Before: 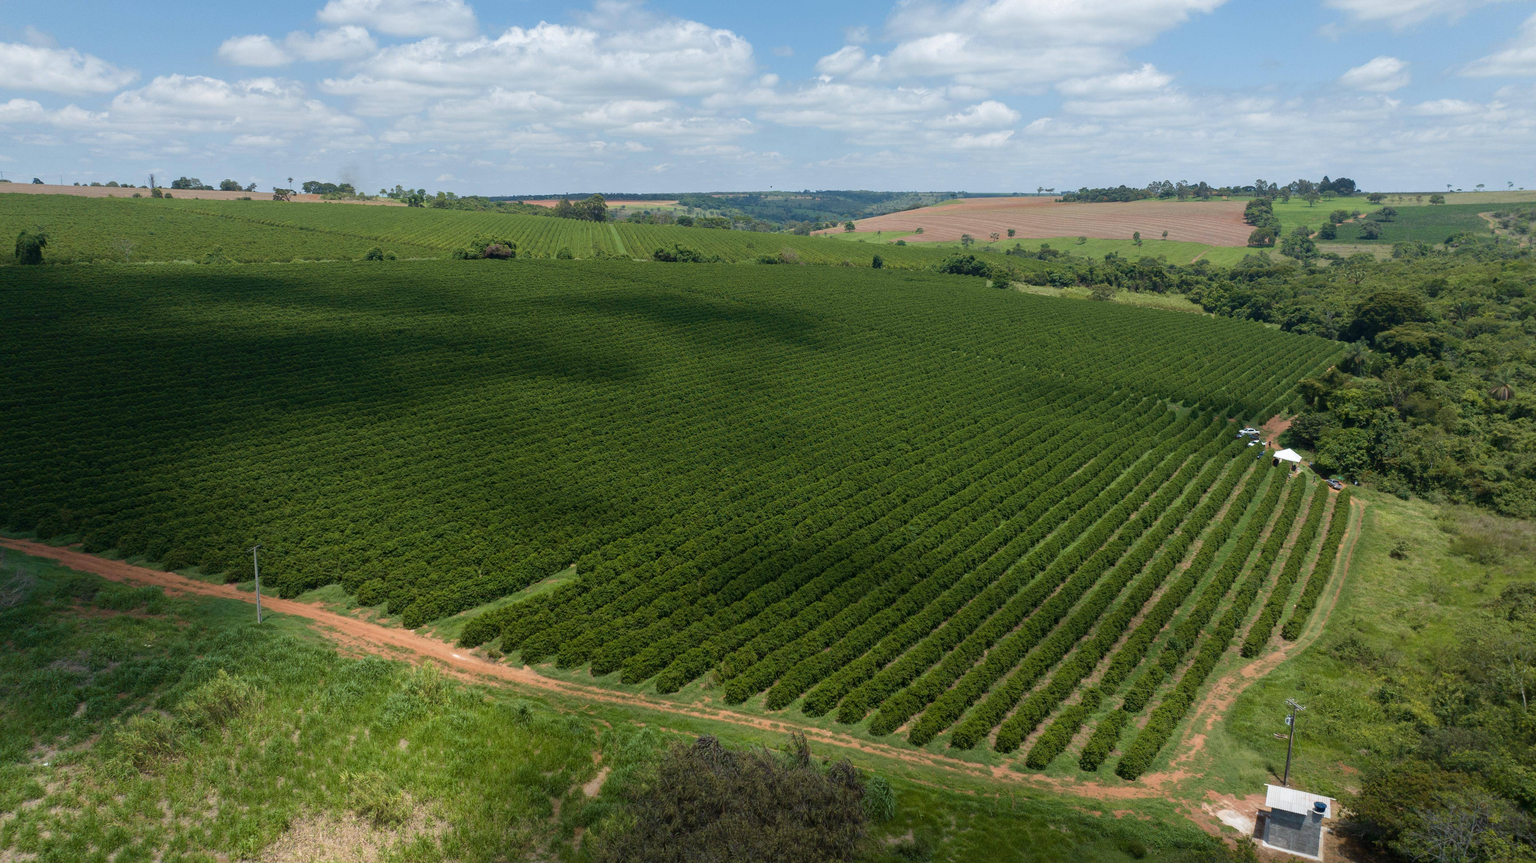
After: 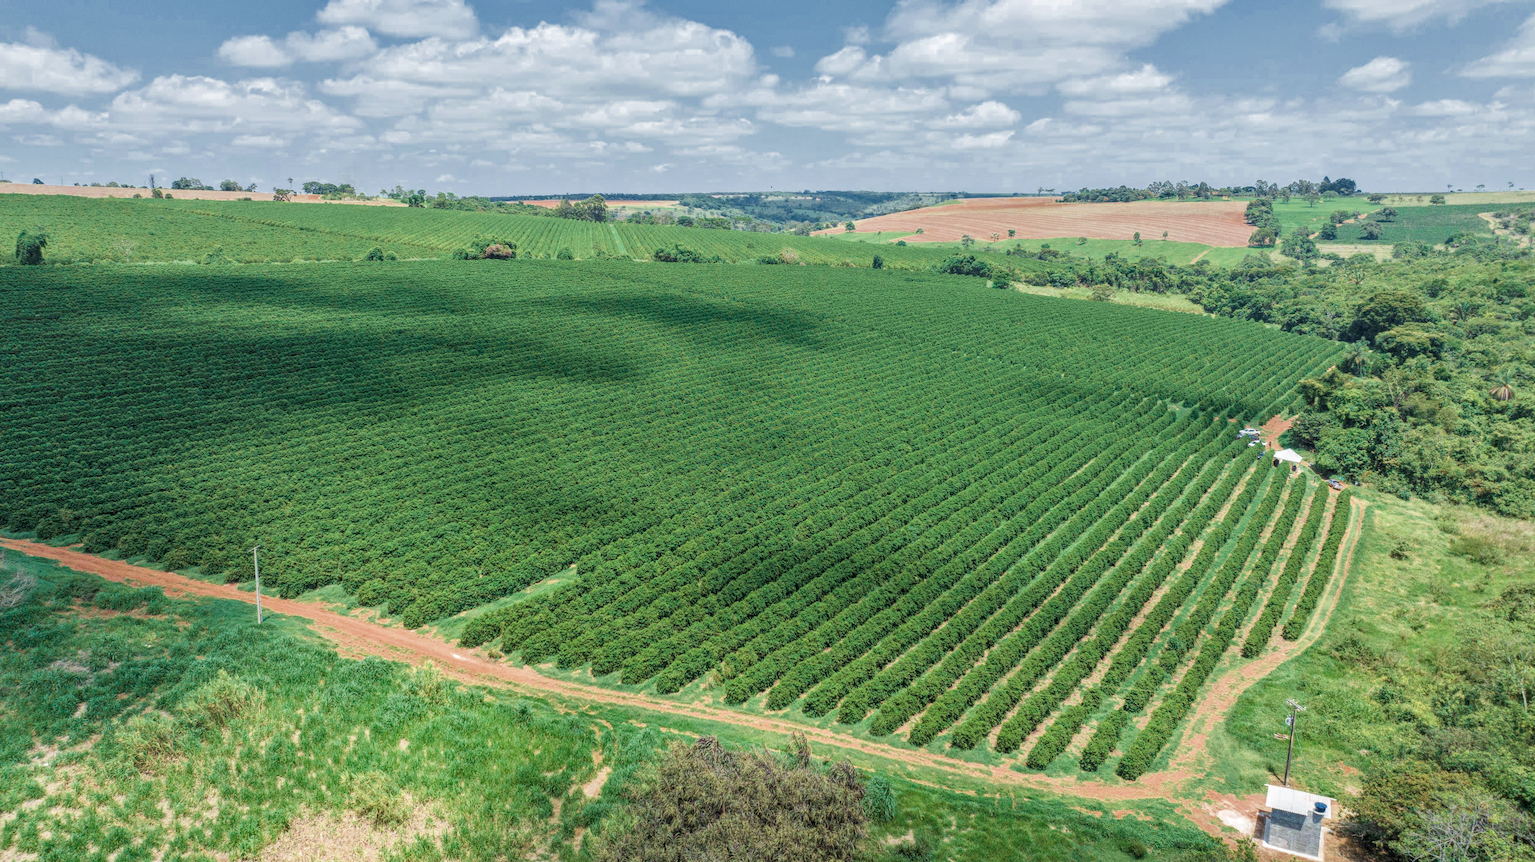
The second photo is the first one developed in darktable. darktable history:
color zones: curves: ch0 [(0, 0.5) (0.125, 0.4) (0.25, 0.5) (0.375, 0.4) (0.5, 0.4) (0.625, 0.35) (0.75, 0.35) (0.875, 0.5)]; ch1 [(0, 0.35) (0.125, 0.45) (0.25, 0.35) (0.375, 0.35) (0.5, 0.35) (0.625, 0.35) (0.75, 0.45) (0.875, 0.35)]; ch2 [(0, 0.6) (0.125, 0.5) (0.25, 0.5) (0.375, 0.6) (0.5, 0.6) (0.625, 0.5) (0.75, 0.5) (0.875, 0.5)]
velvia: on, module defaults
exposure: exposure 2.012 EV, compensate highlight preservation false
shadows and highlights: shadows 52.9, soften with gaussian
contrast brightness saturation: contrast 0.039, saturation 0.158
local contrast: highlights 76%, shadows 55%, detail 176%, midtone range 0.21
filmic rgb: black relative exposure -6.88 EV, white relative exposure 5.84 EV, threshold 3.04 EV, hardness 2.69, iterations of high-quality reconstruction 0, enable highlight reconstruction true
